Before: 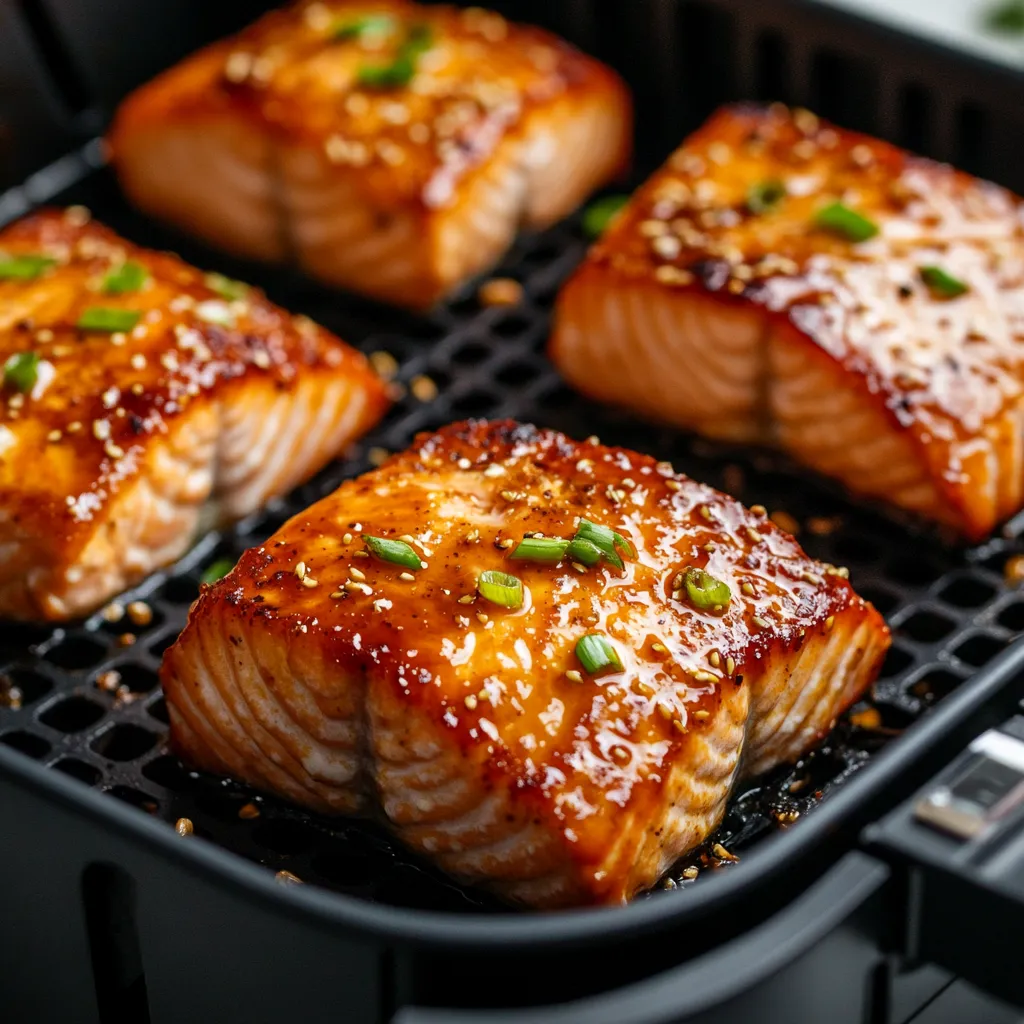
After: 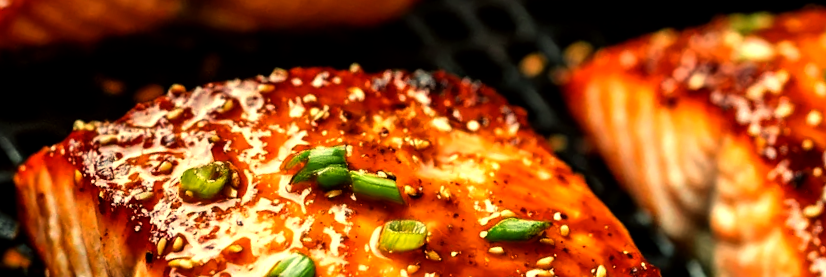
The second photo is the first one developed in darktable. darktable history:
crop and rotate: angle 16.12°, top 30.835%, bottom 35.653%
color balance: mode lift, gamma, gain (sRGB), lift [1.014, 0.966, 0.918, 0.87], gamma [0.86, 0.734, 0.918, 0.976], gain [1.063, 1.13, 1.063, 0.86]
